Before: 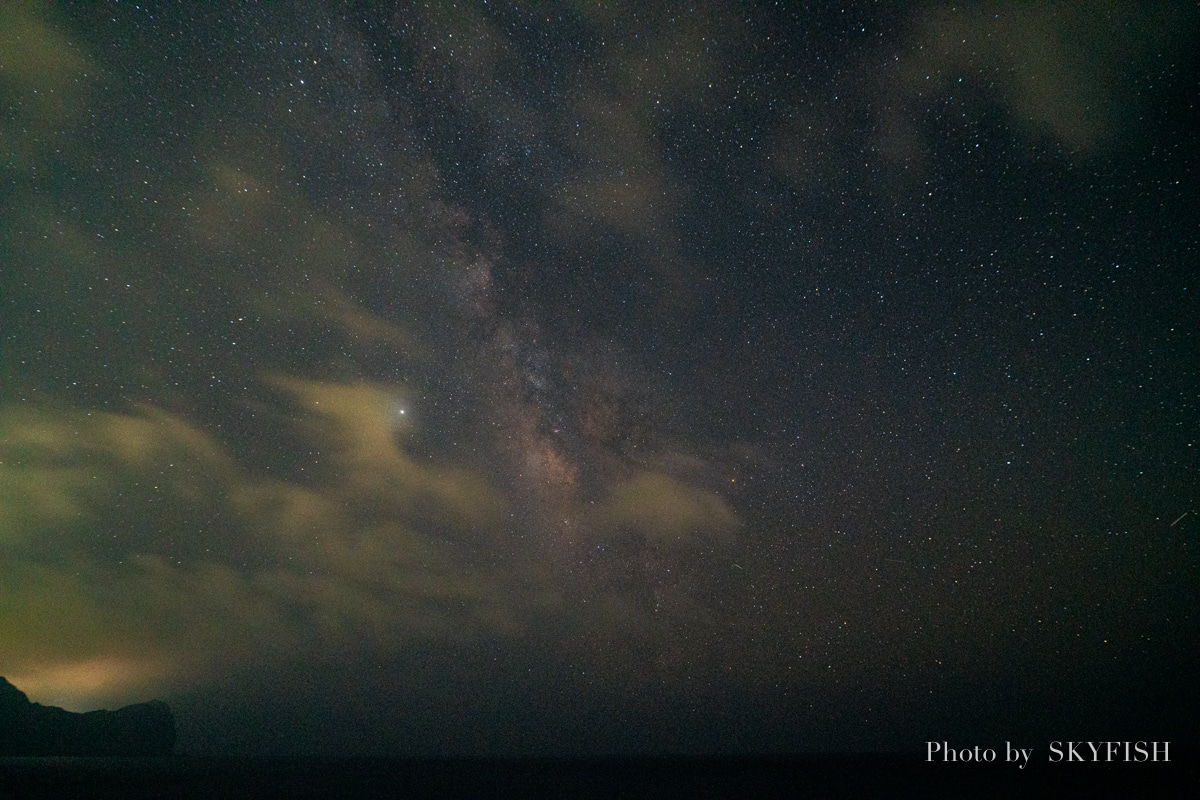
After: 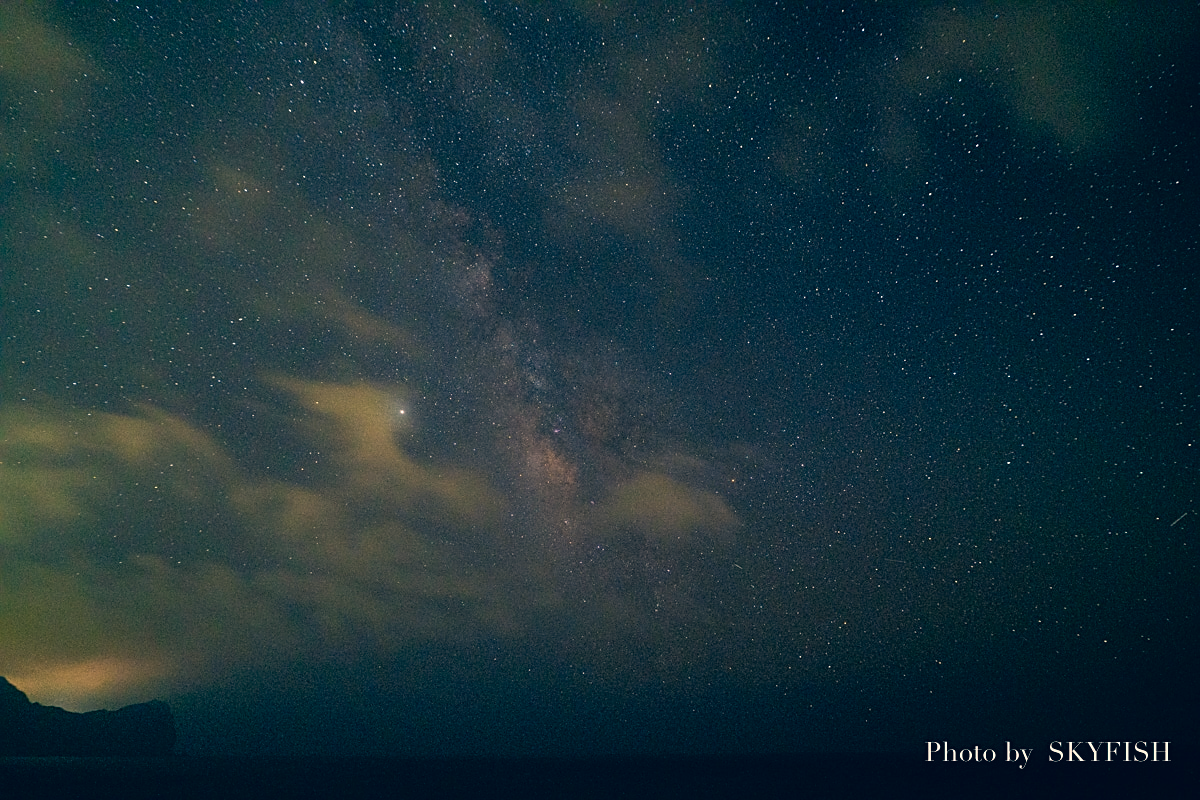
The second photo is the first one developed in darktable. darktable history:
color correction: highlights a* 10.32, highlights b* 14.66, shadows a* -9.59, shadows b* -15.02
levels: mode automatic, black 0.023%, white 99.97%, levels [0.062, 0.494, 0.925]
sharpen: on, module defaults
